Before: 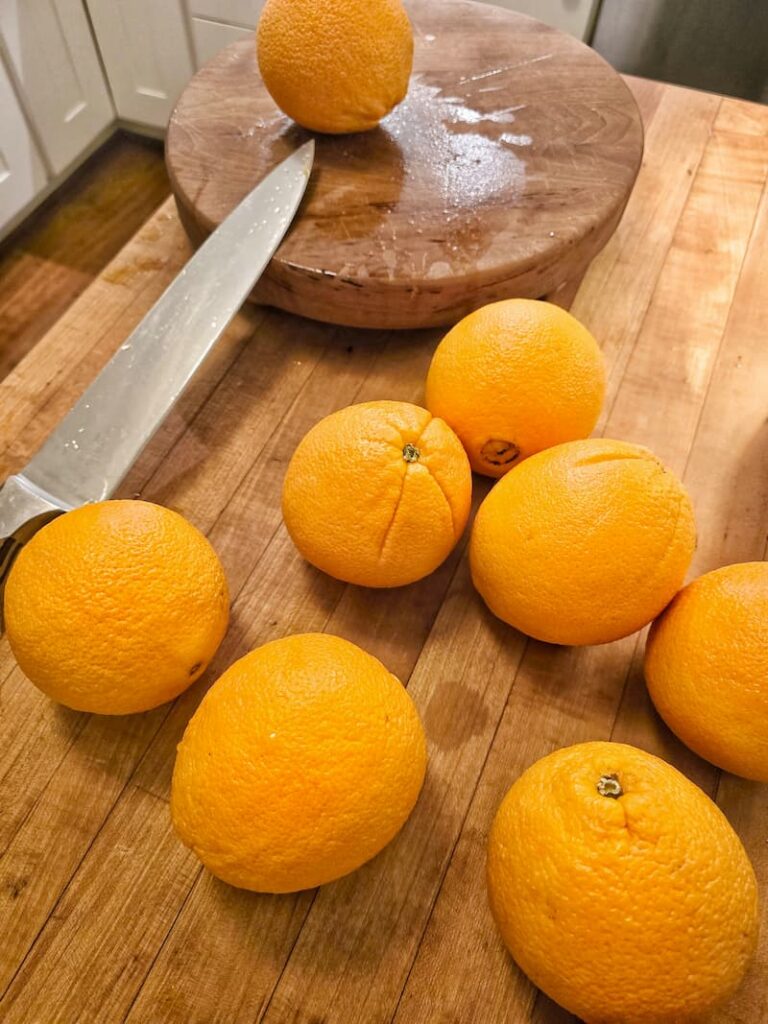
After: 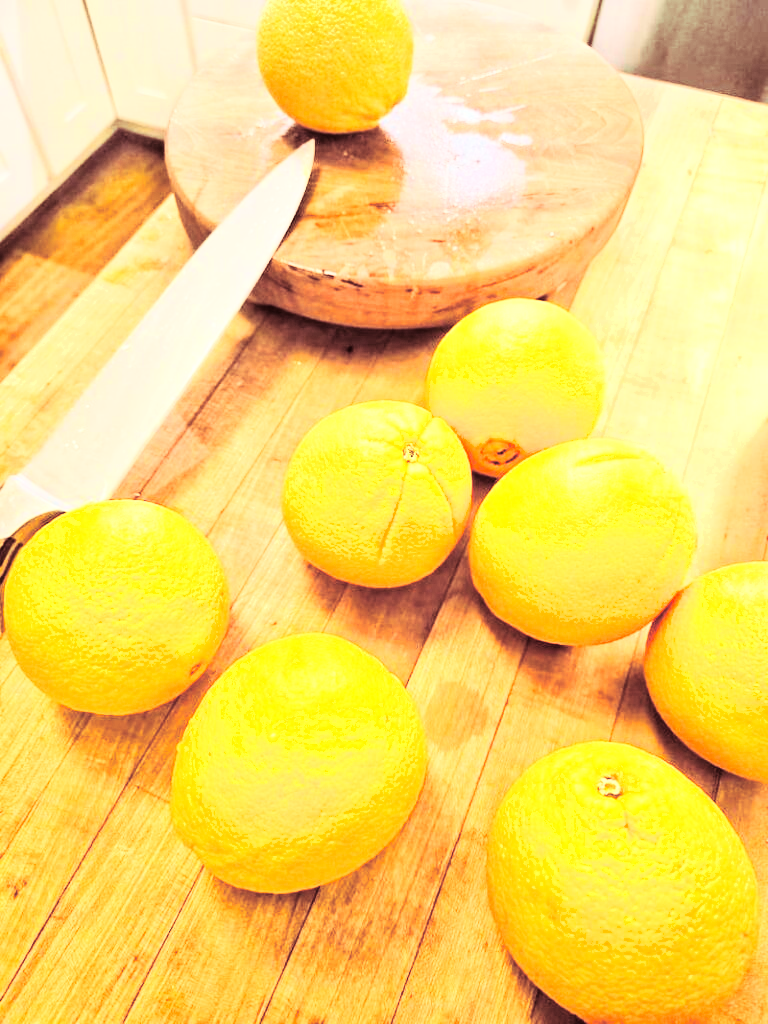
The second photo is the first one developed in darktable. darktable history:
split-toning: highlights › hue 187.2°, highlights › saturation 0.83, balance -68.05, compress 56.43%
tone curve: curves: ch0 [(0, 0) (0.417, 0.851) (1, 1)]
